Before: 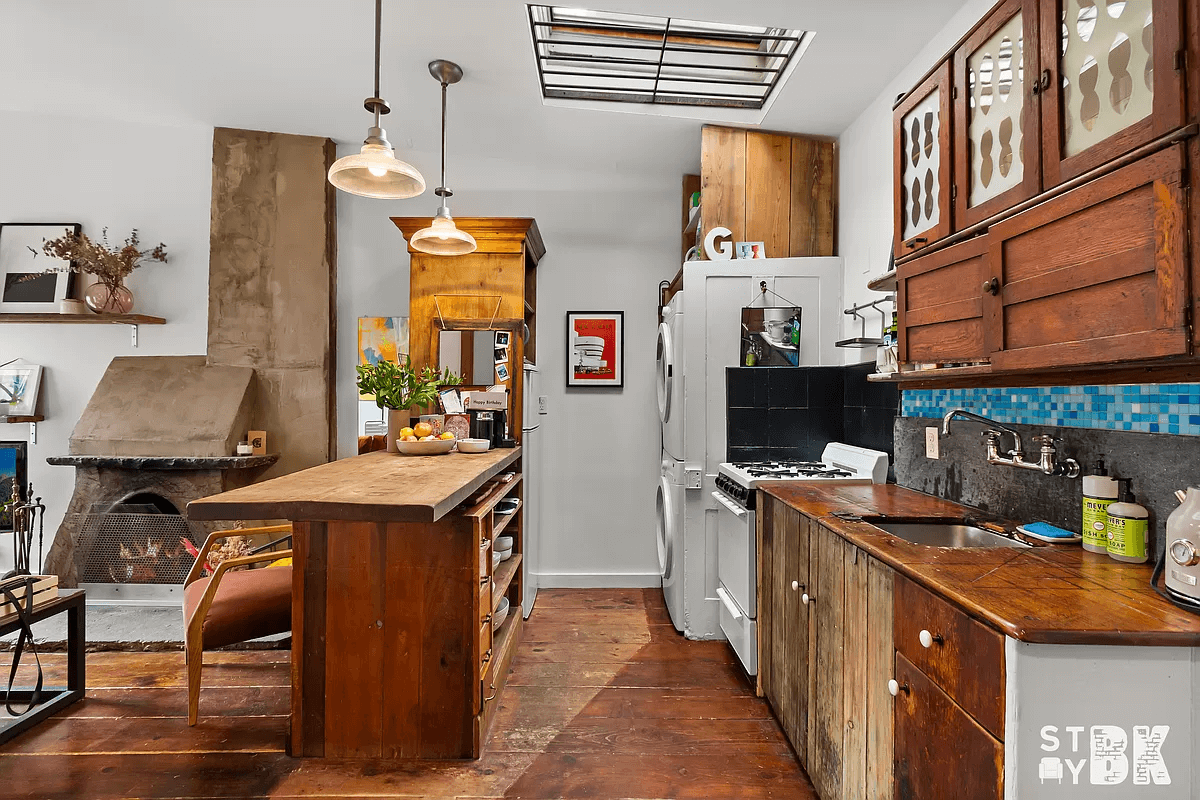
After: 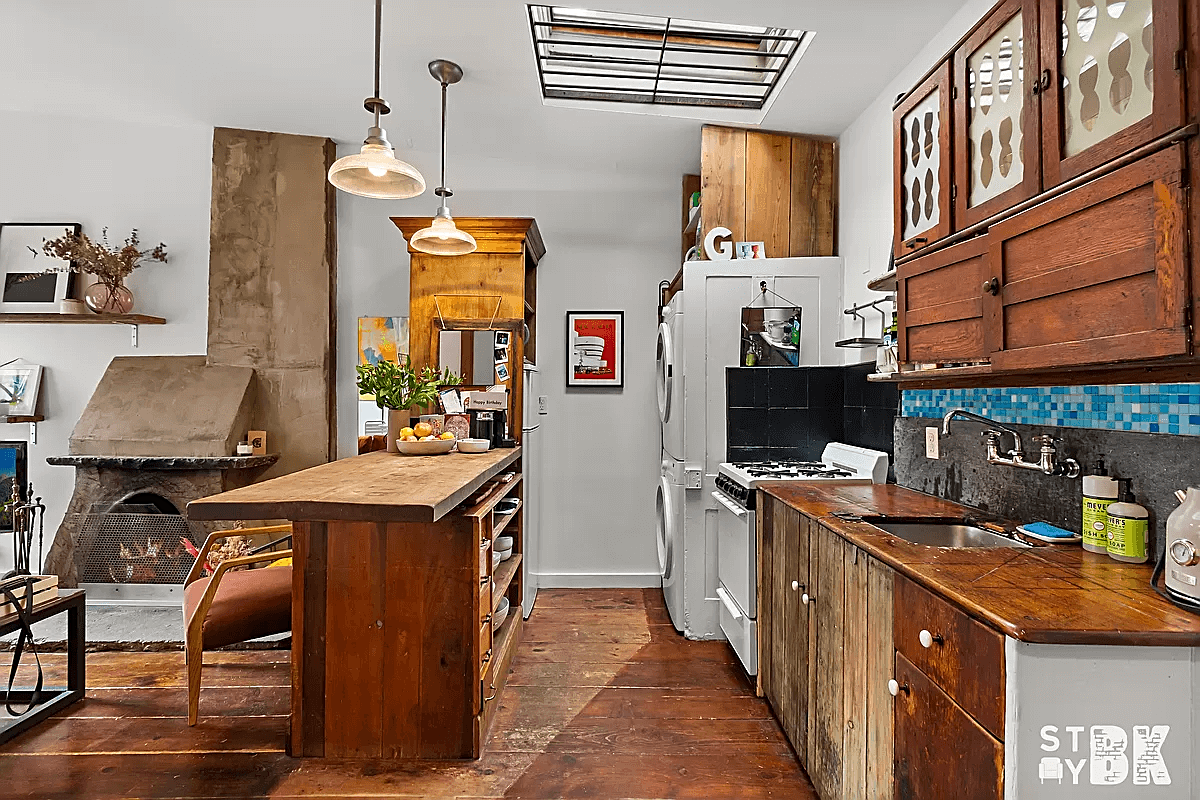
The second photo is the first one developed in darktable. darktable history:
sharpen: amount 0.491
